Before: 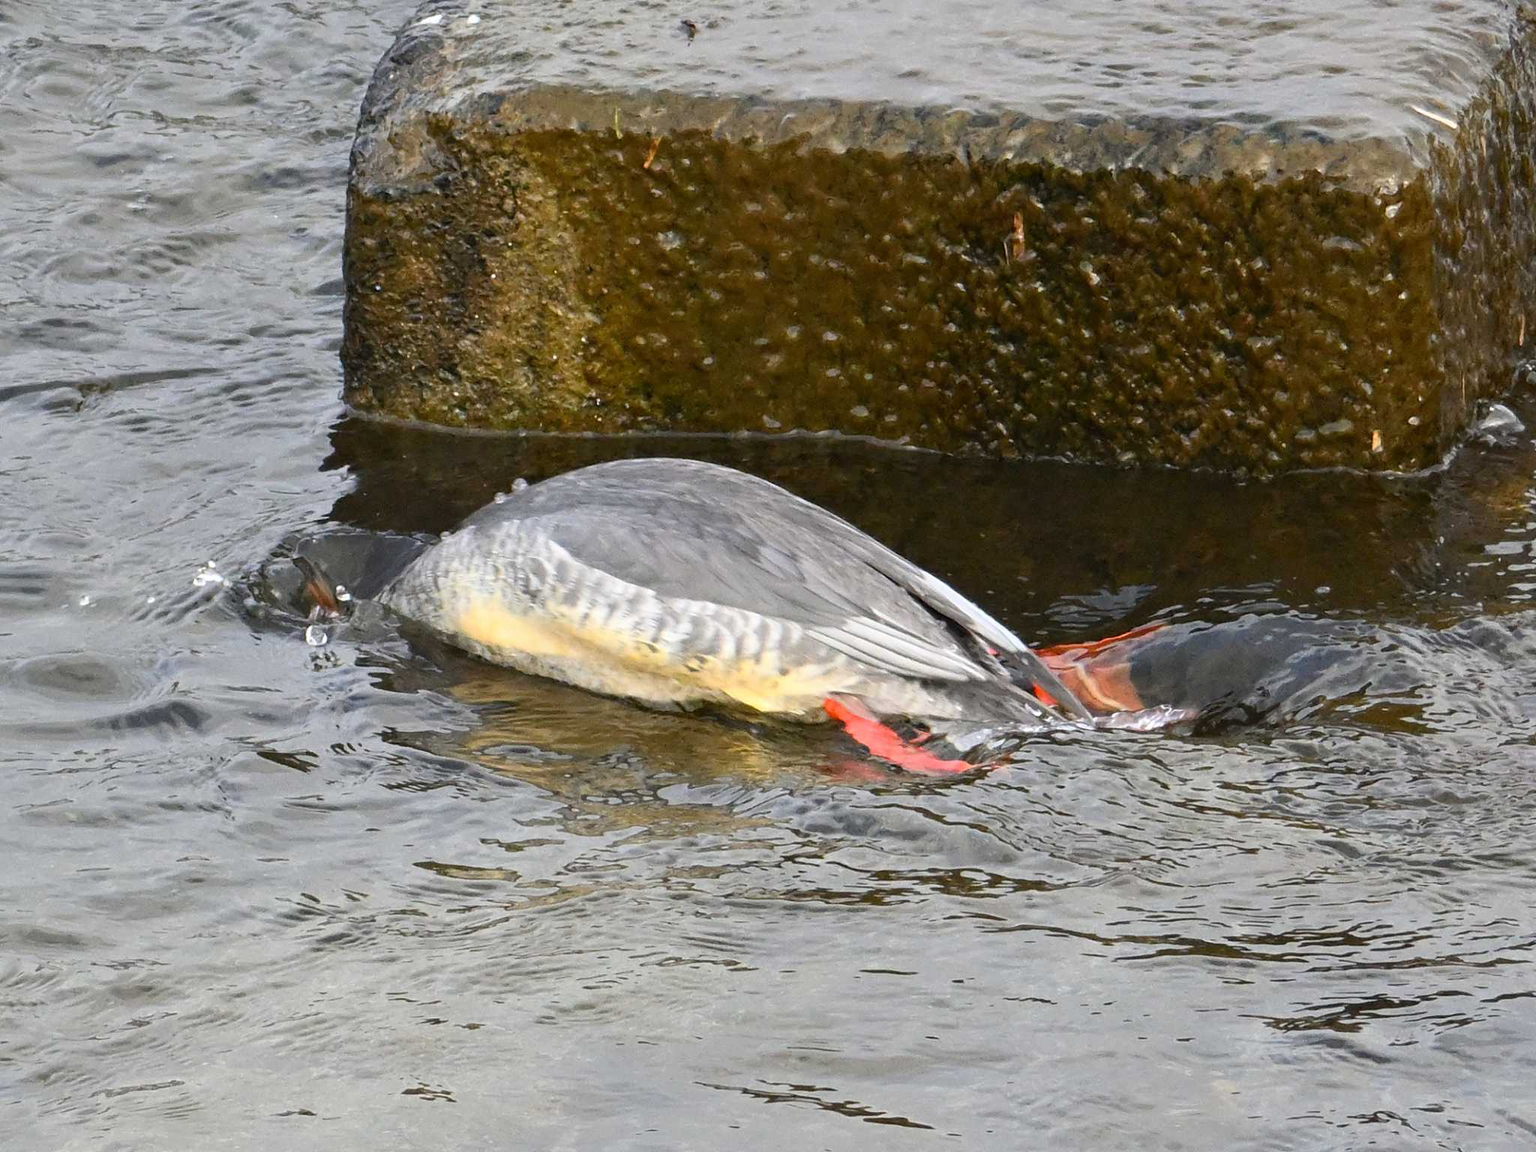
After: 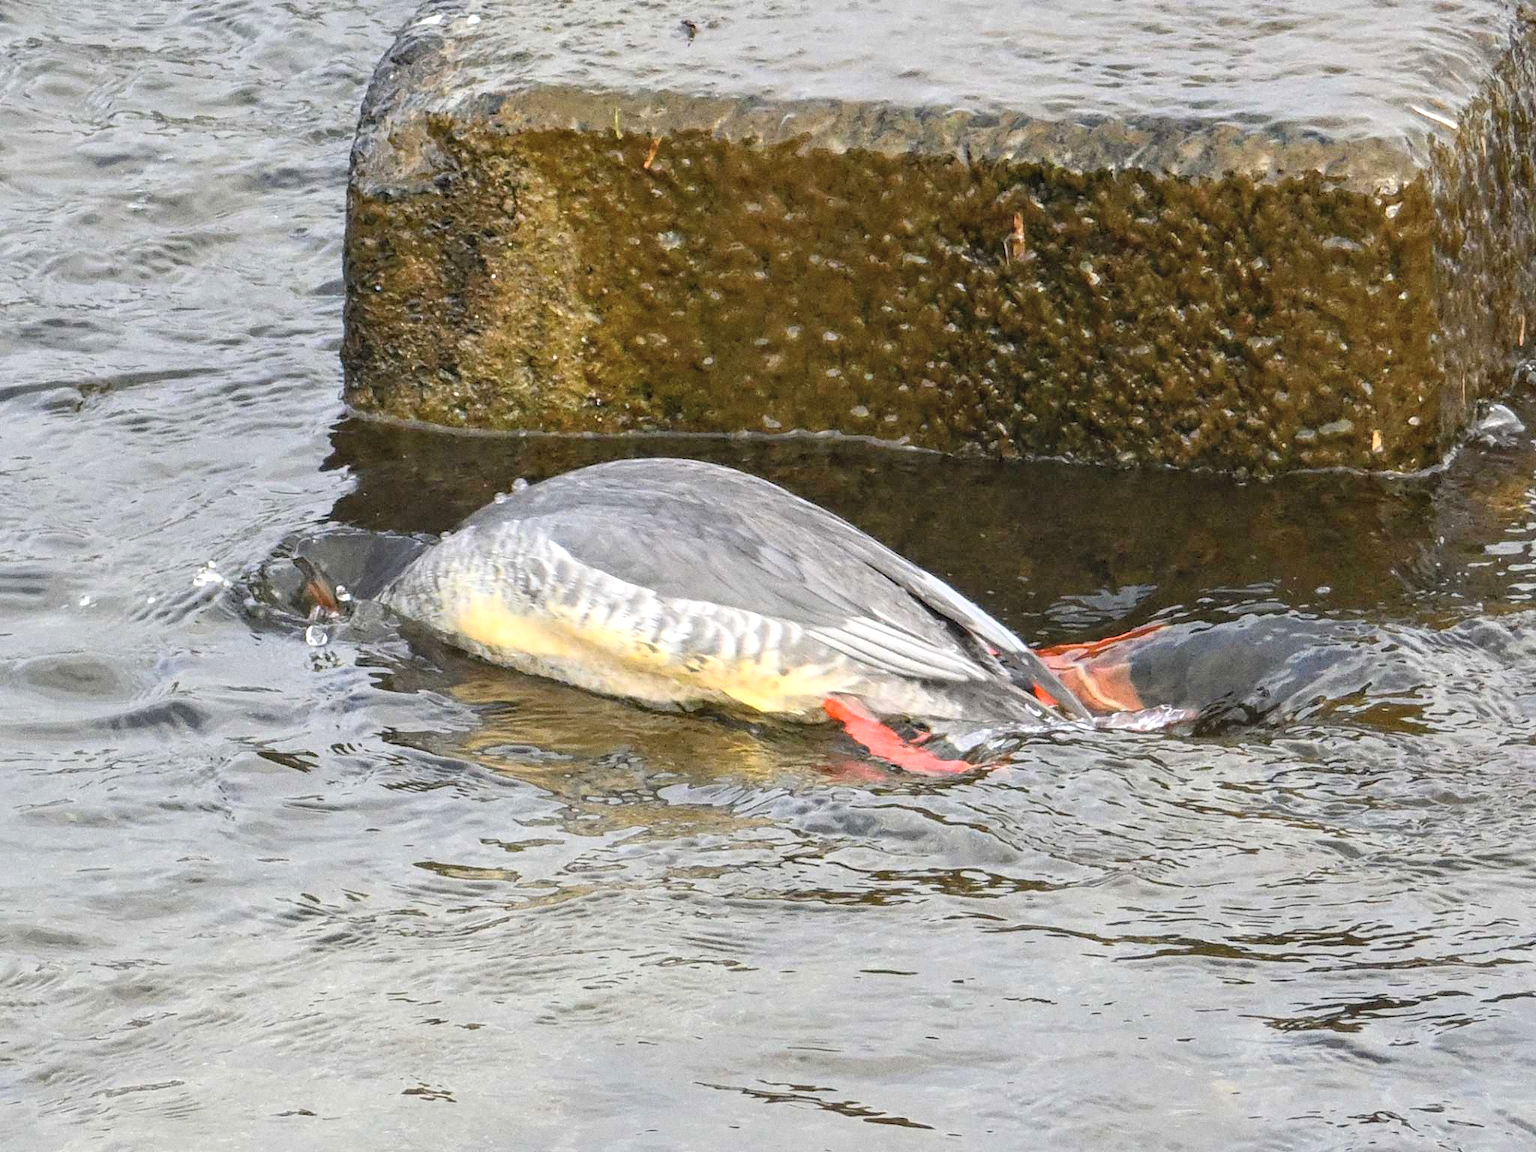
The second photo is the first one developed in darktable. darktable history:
exposure: exposure 0.15 EV, compensate highlight preservation false
contrast brightness saturation: brightness 0.15
local contrast: on, module defaults
grain: coarseness 0.09 ISO
